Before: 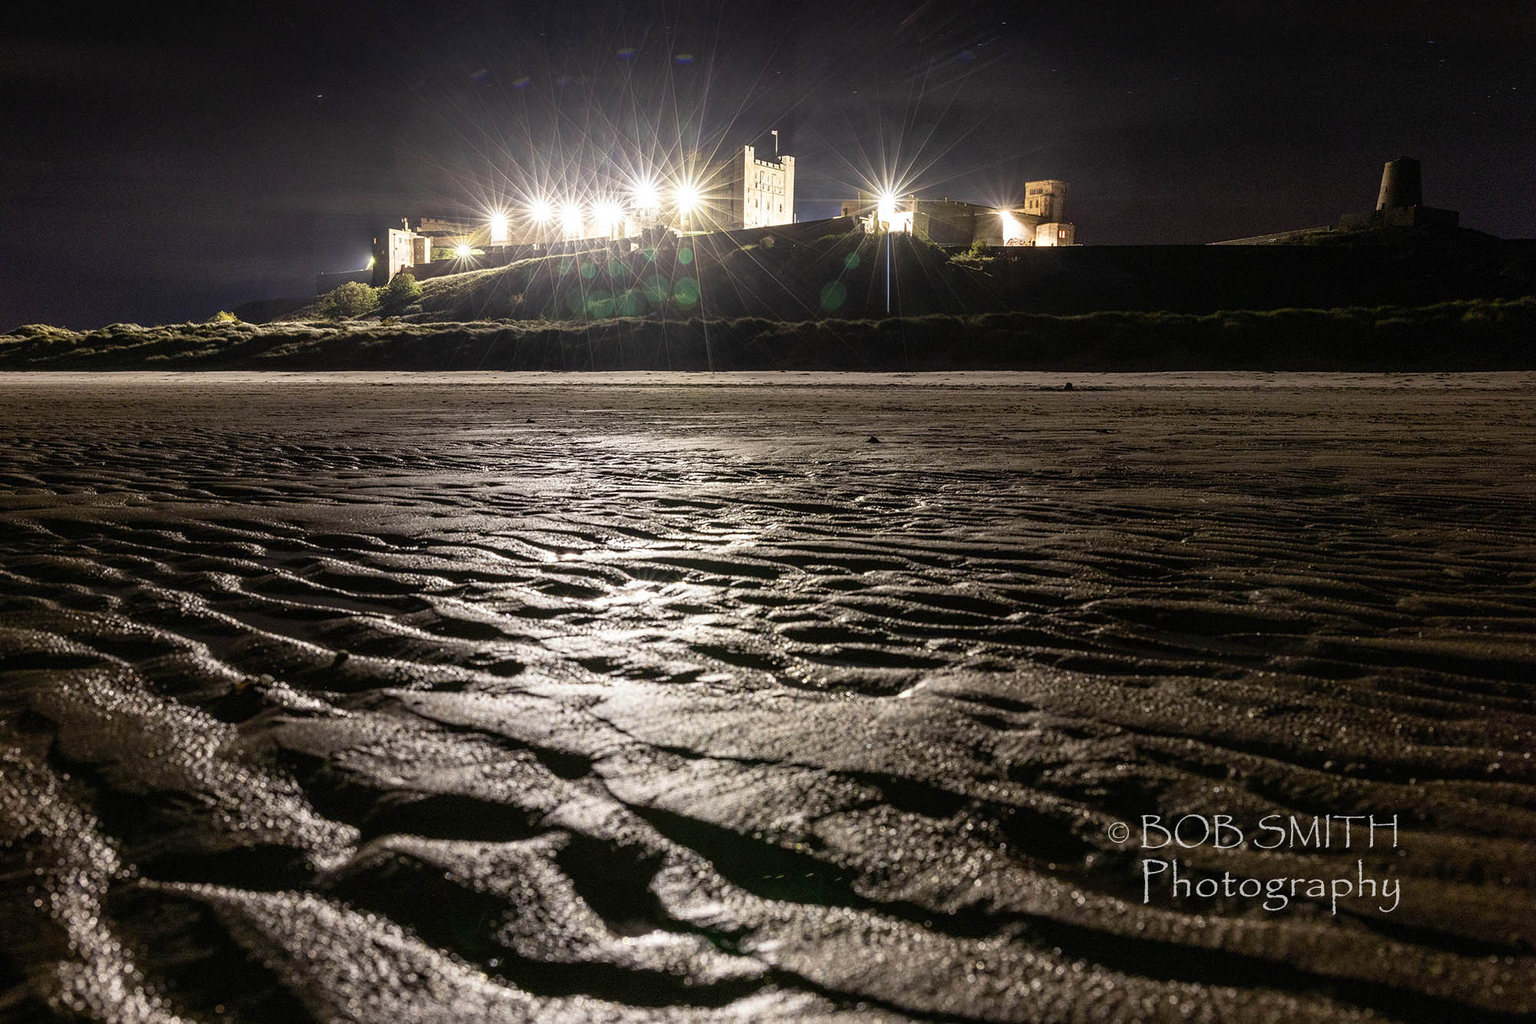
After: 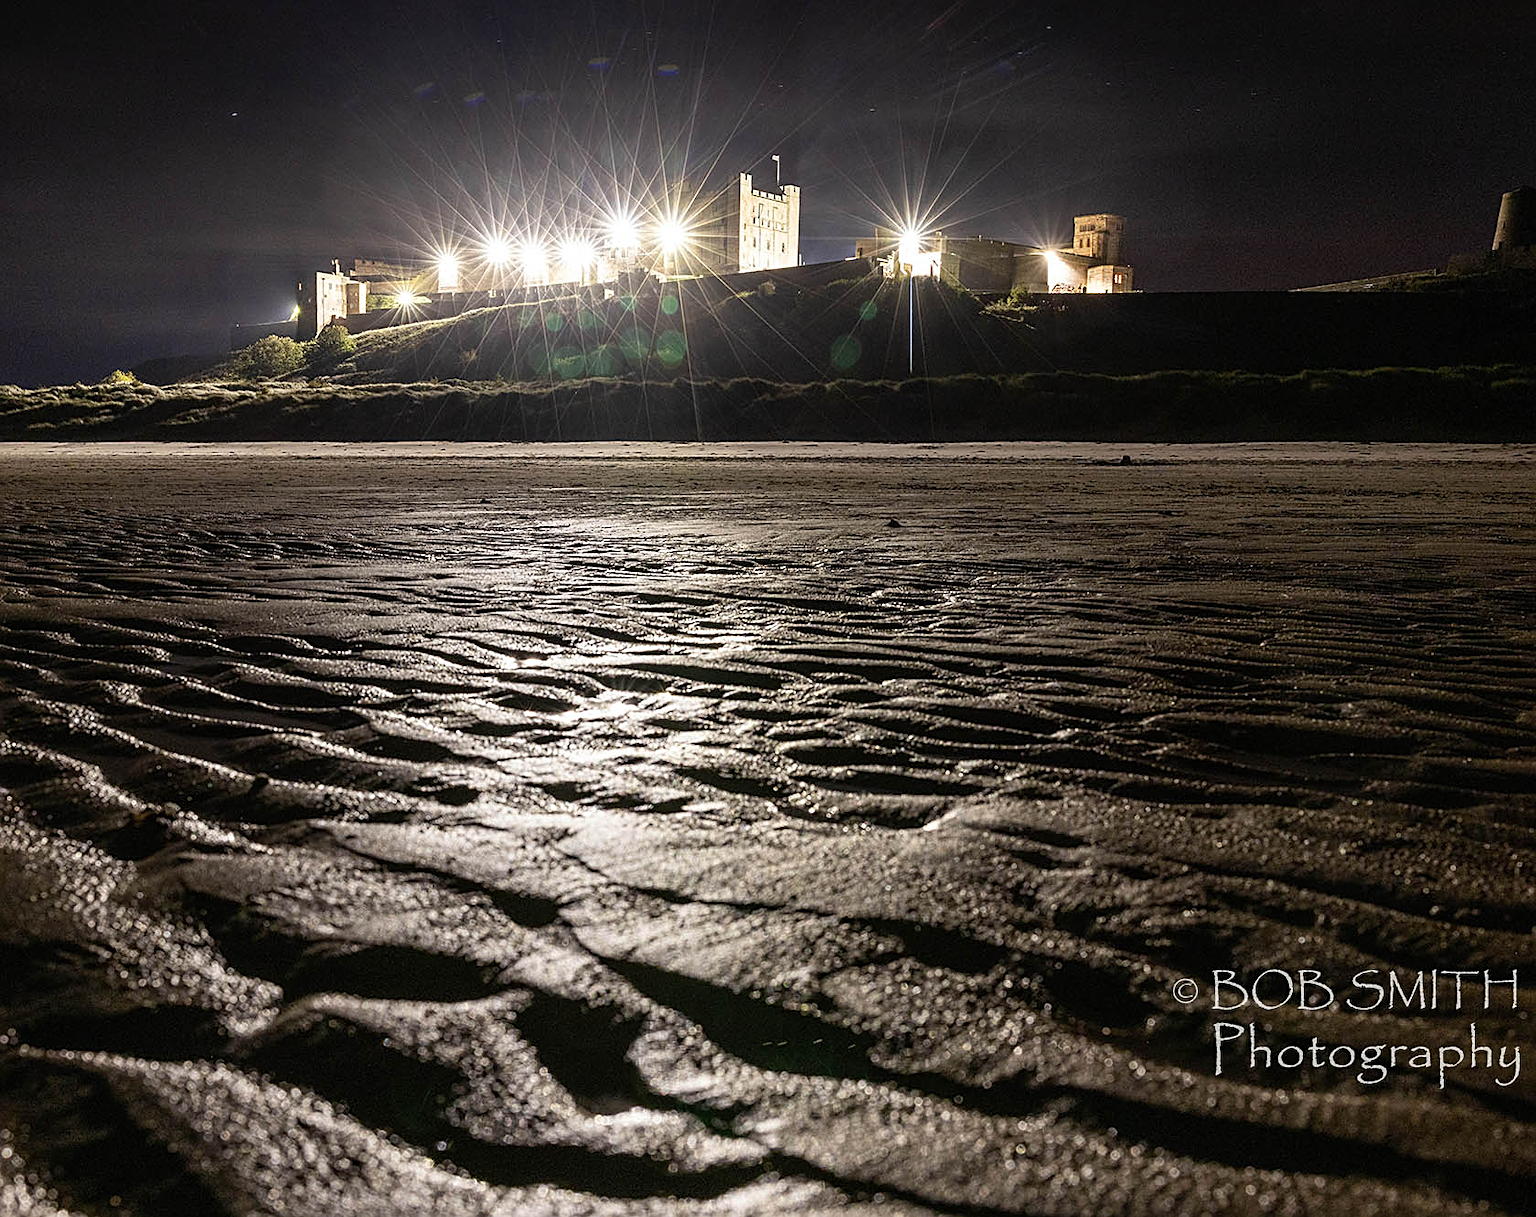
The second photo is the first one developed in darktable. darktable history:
crop: left 8.026%, right 7.374%
sharpen: on, module defaults
exposure: compensate highlight preservation false
